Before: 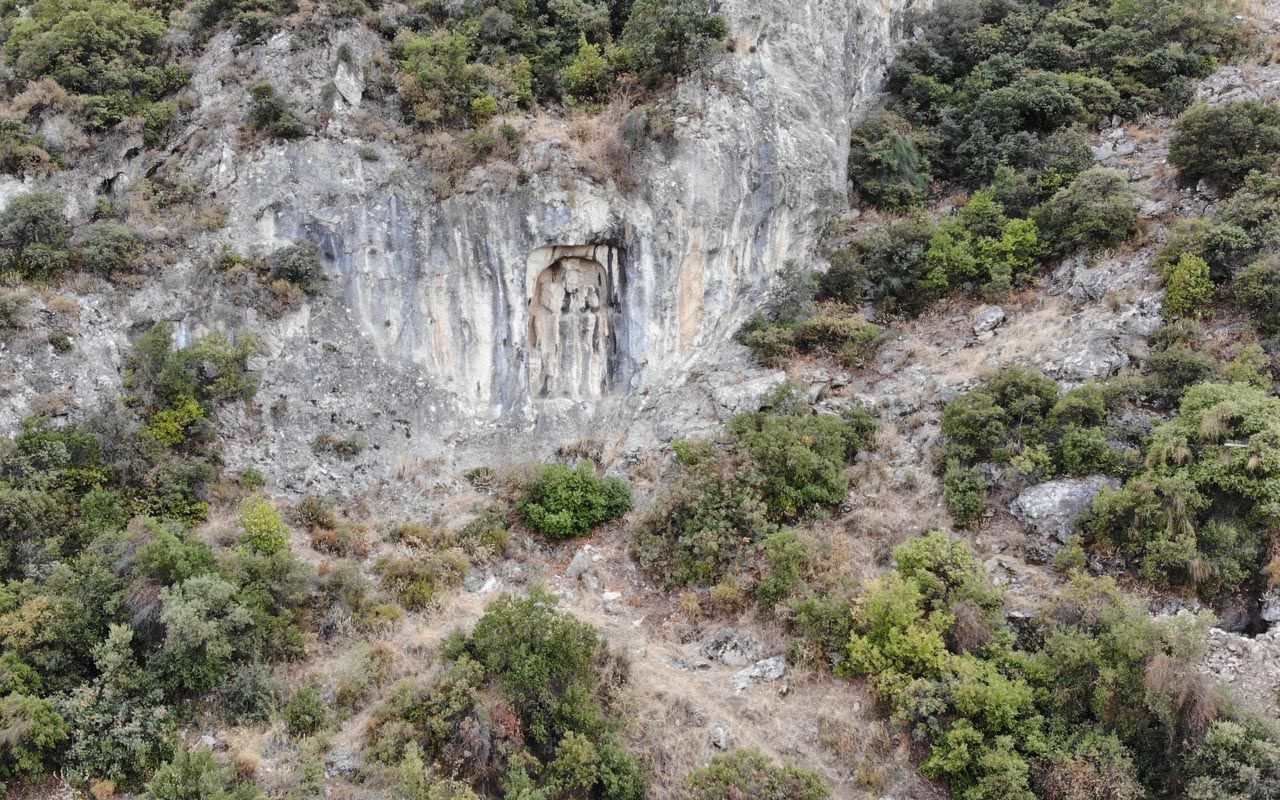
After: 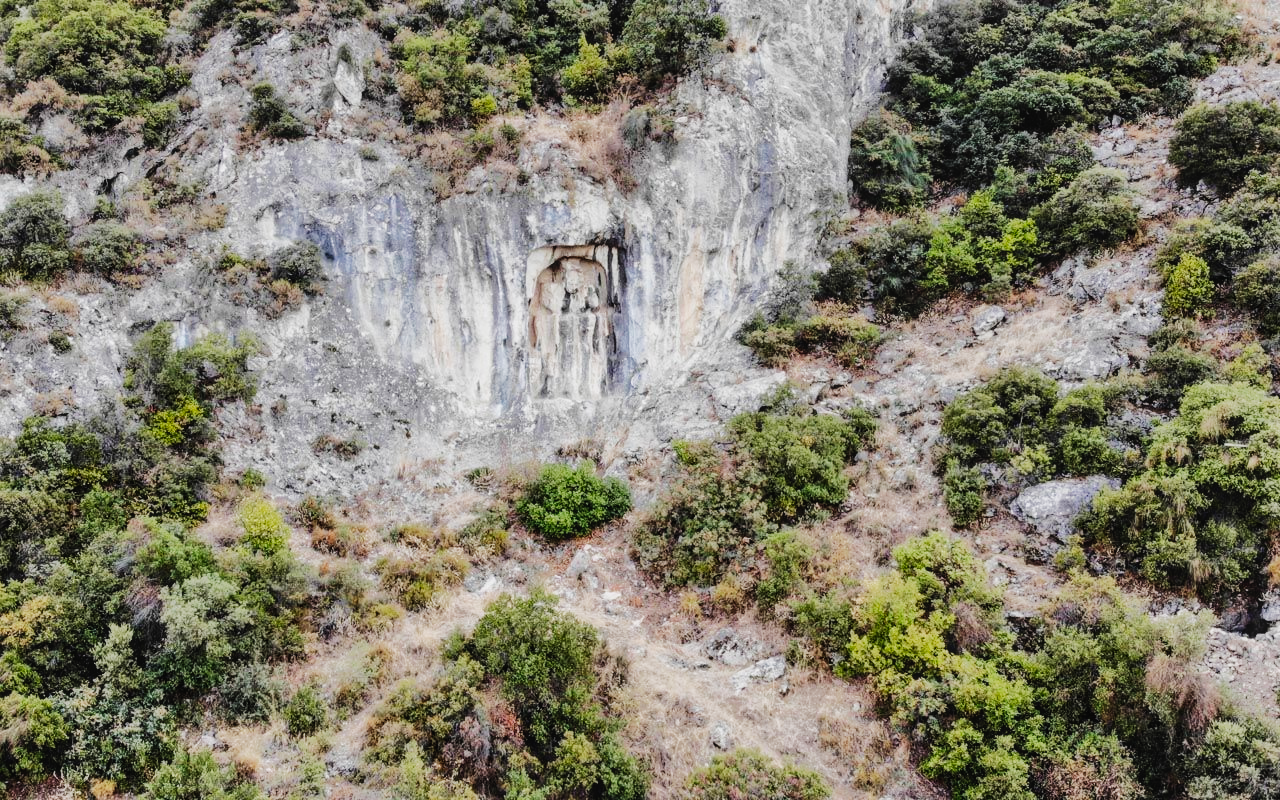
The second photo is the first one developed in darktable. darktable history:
exposure: exposure 0.805 EV, compensate highlight preservation false
base curve: curves: ch0 [(0, 0) (0.007, 0.004) (0.027, 0.03) (0.046, 0.07) (0.207, 0.54) (0.442, 0.872) (0.673, 0.972) (1, 1)], preserve colors none
local contrast: detail 110%
tone equalizer: -8 EV -1.97 EV, -7 EV -1.98 EV, -6 EV -1.98 EV, -5 EV -1.96 EV, -4 EV -1.98 EV, -3 EV -1.97 EV, -2 EV -1.99 EV, -1 EV -1.61 EV, +0 EV -1.98 EV, smoothing diameter 24.97%, edges refinement/feathering 7.83, preserve details guided filter
